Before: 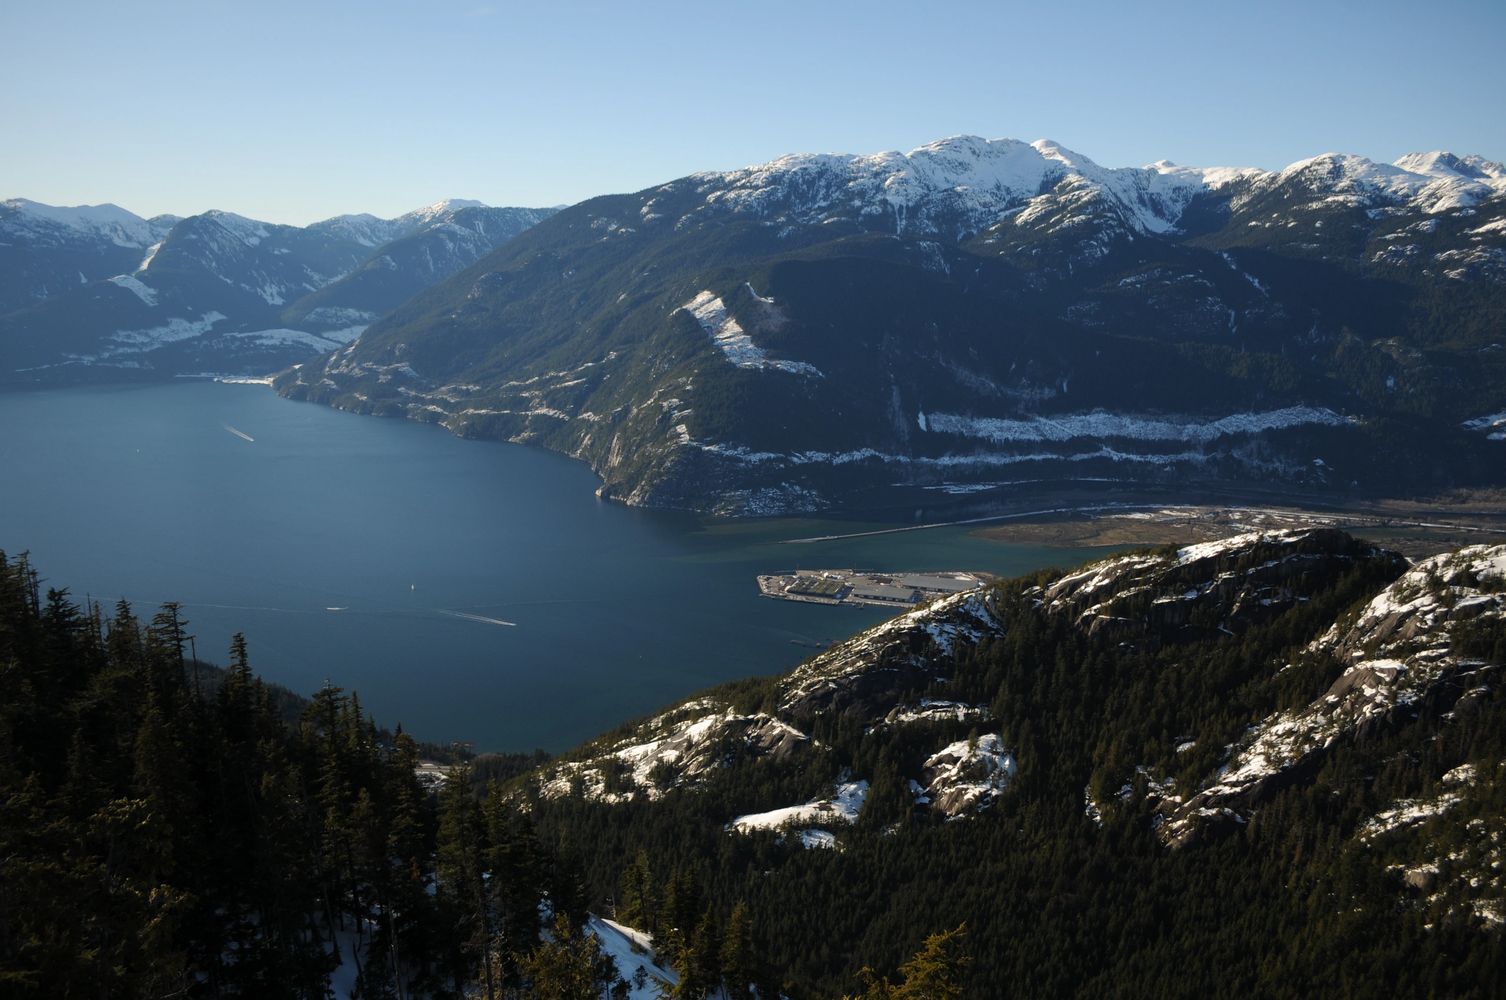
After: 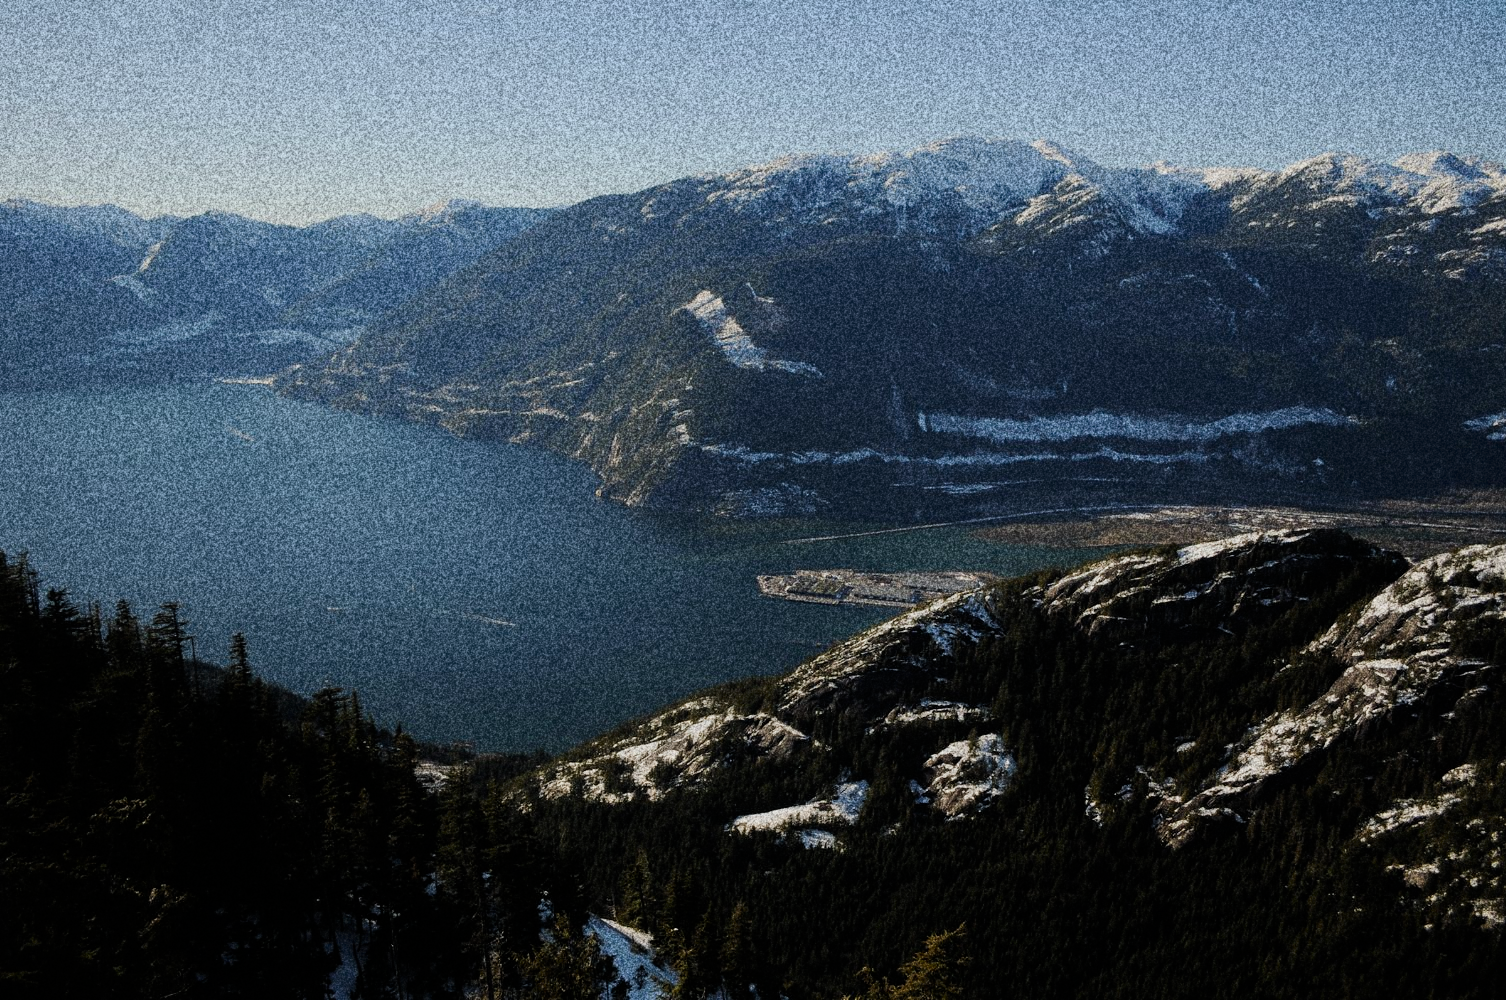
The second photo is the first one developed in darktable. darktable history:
grain: coarseness 30.02 ISO, strength 100%
exposure: exposure -0.116 EV, compensate exposure bias true, compensate highlight preservation false
filmic rgb: black relative exposure -7.65 EV, white relative exposure 4.56 EV, hardness 3.61
